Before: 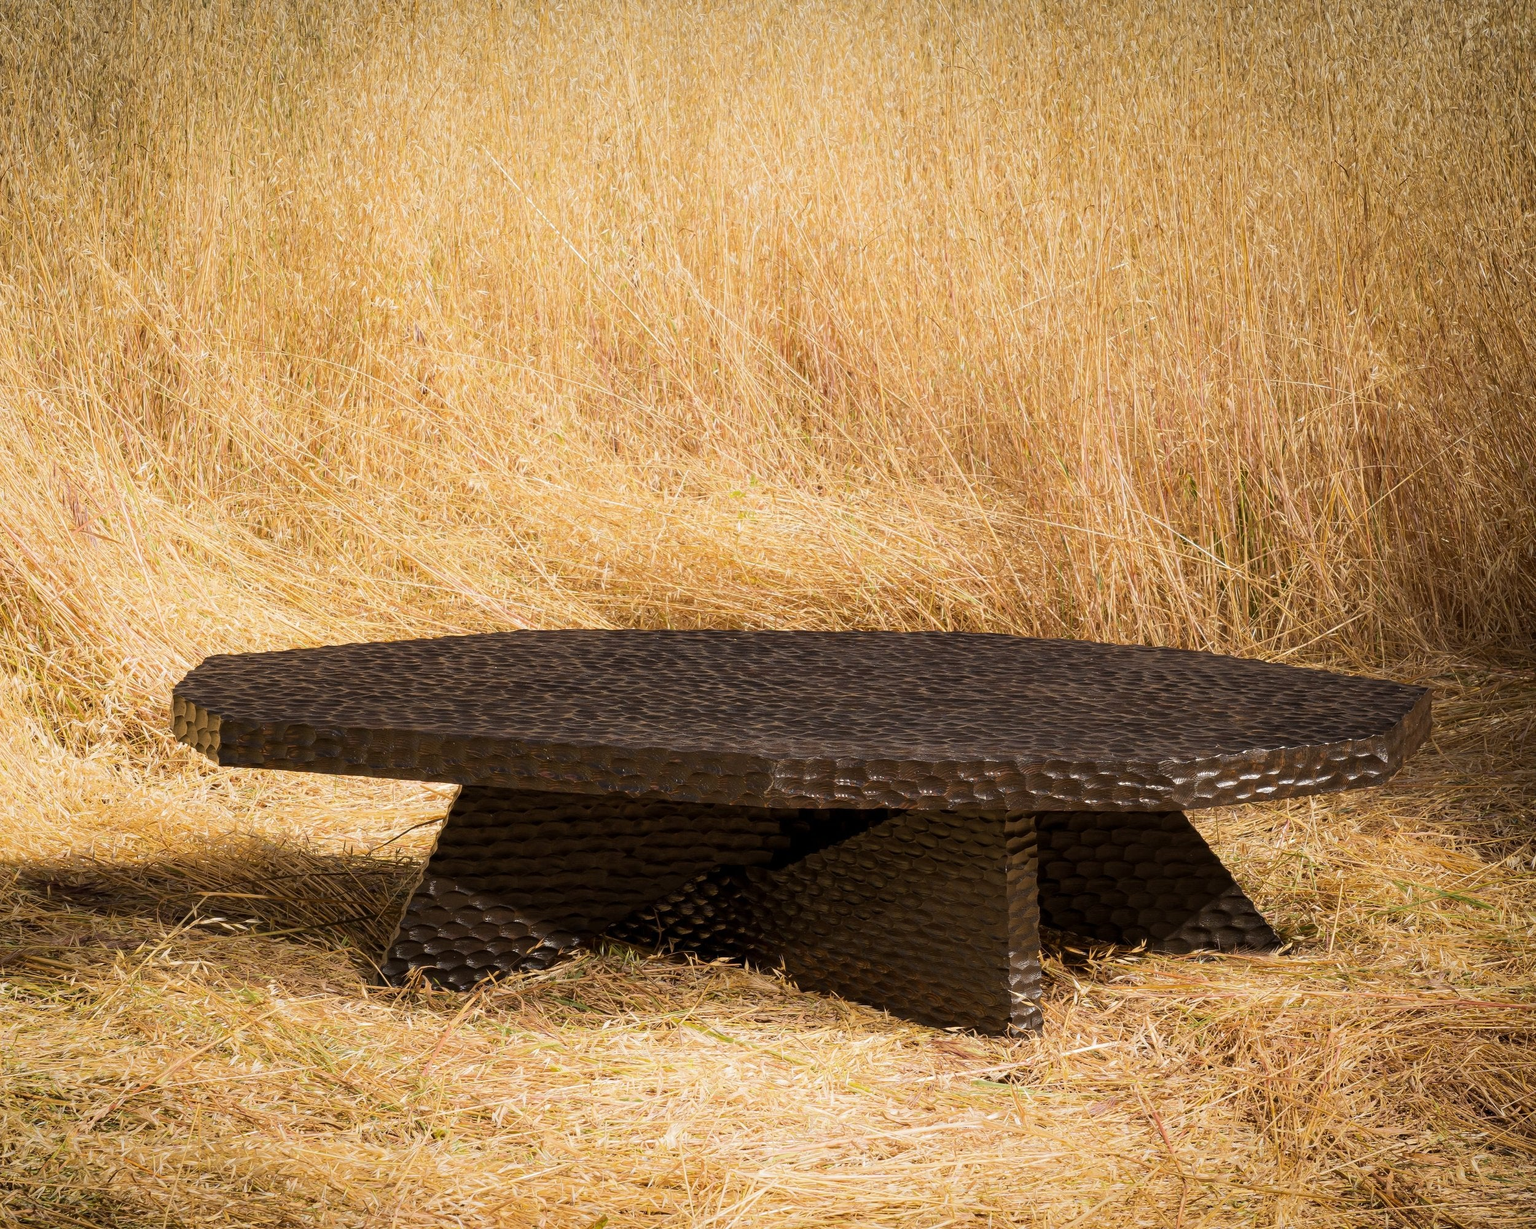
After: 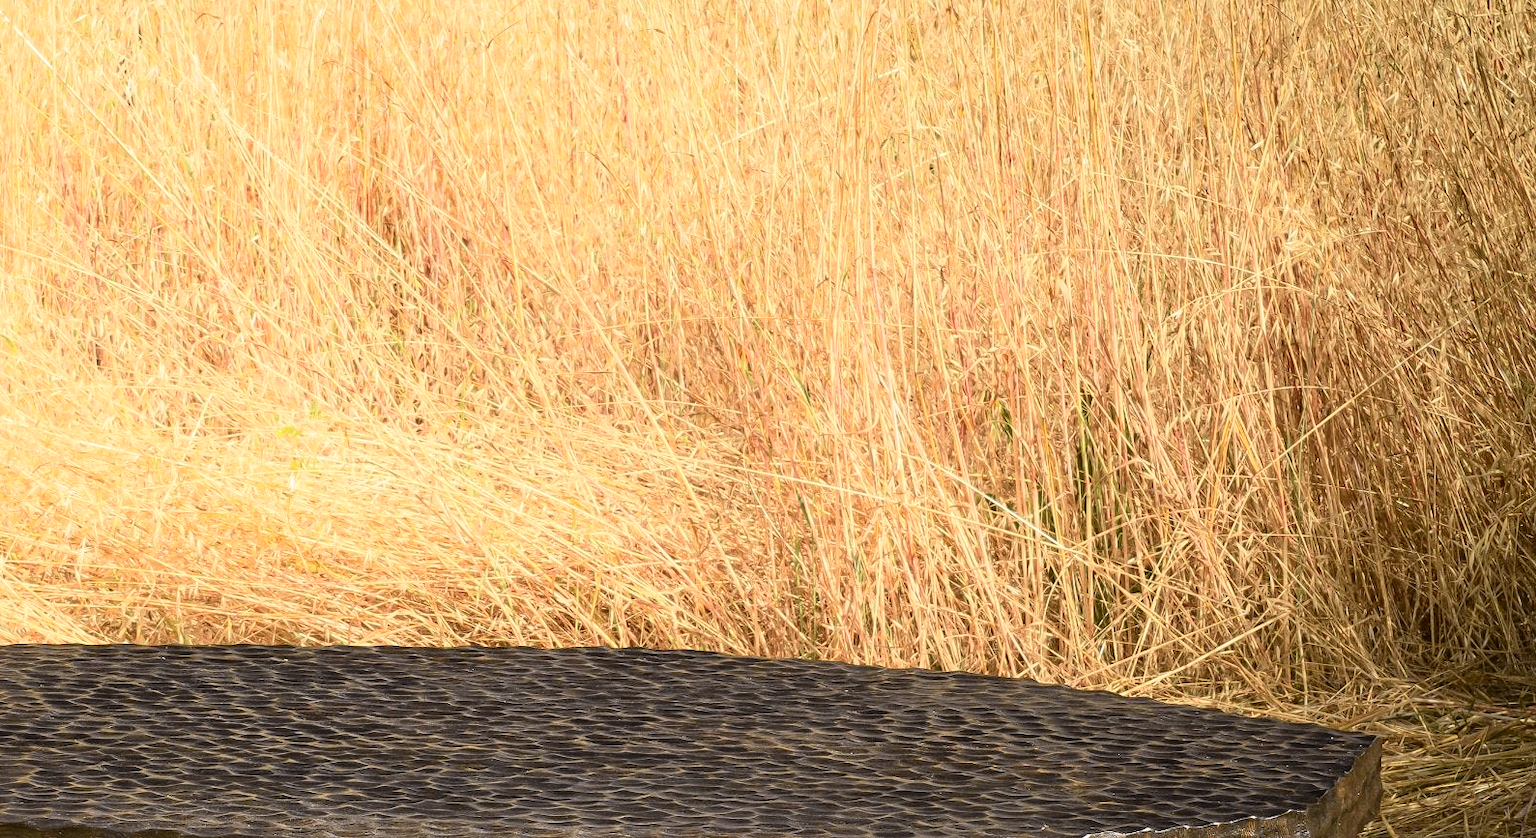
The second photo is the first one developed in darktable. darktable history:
exposure: exposure 0.468 EV, compensate exposure bias true, compensate highlight preservation false
tone curve: curves: ch0 [(0, 0.022) (0.114, 0.096) (0.282, 0.299) (0.456, 0.51) (0.613, 0.693) (0.786, 0.843) (0.999, 0.949)]; ch1 [(0, 0) (0.384, 0.365) (0.463, 0.447) (0.486, 0.474) (0.503, 0.5) (0.535, 0.522) (0.555, 0.546) (0.593, 0.599) (0.755, 0.793) (1, 1)]; ch2 [(0, 0) (0.369, 0.375) (0.449, 0.434) (0.501, 0.5) (0.528, 0.517) (0.561, 0.57) (0.612, 0.631) (0.668, 0.659) (1, 1)], color space Lab, independent channels, preserve colors none
local contrast: mode bilateral grid, contrast 20, coarseness 49, detail 120%, midtone range 0.2
crop: left 36.08%, top 17.907%, right 0.327%, bottom 38.637%
